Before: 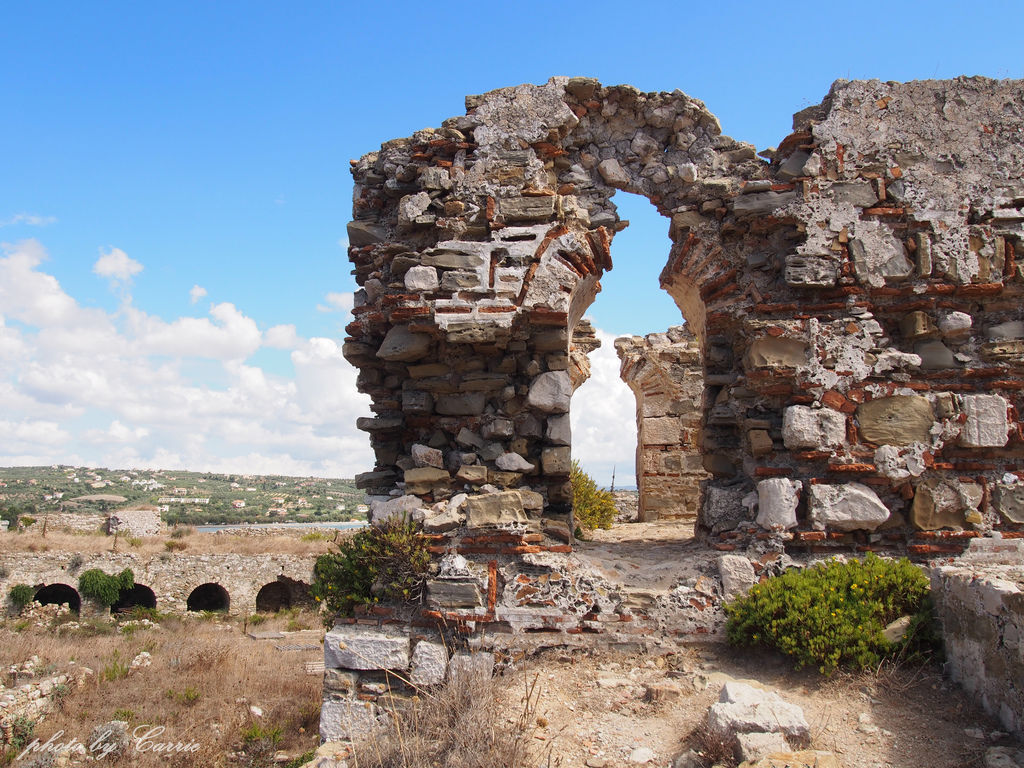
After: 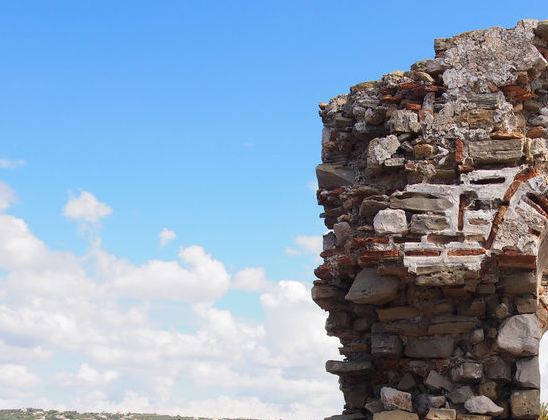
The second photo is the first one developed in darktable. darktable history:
crop and rotate: left 3.029%, top 7.455%, right 43.437%, bottom 37.776%
